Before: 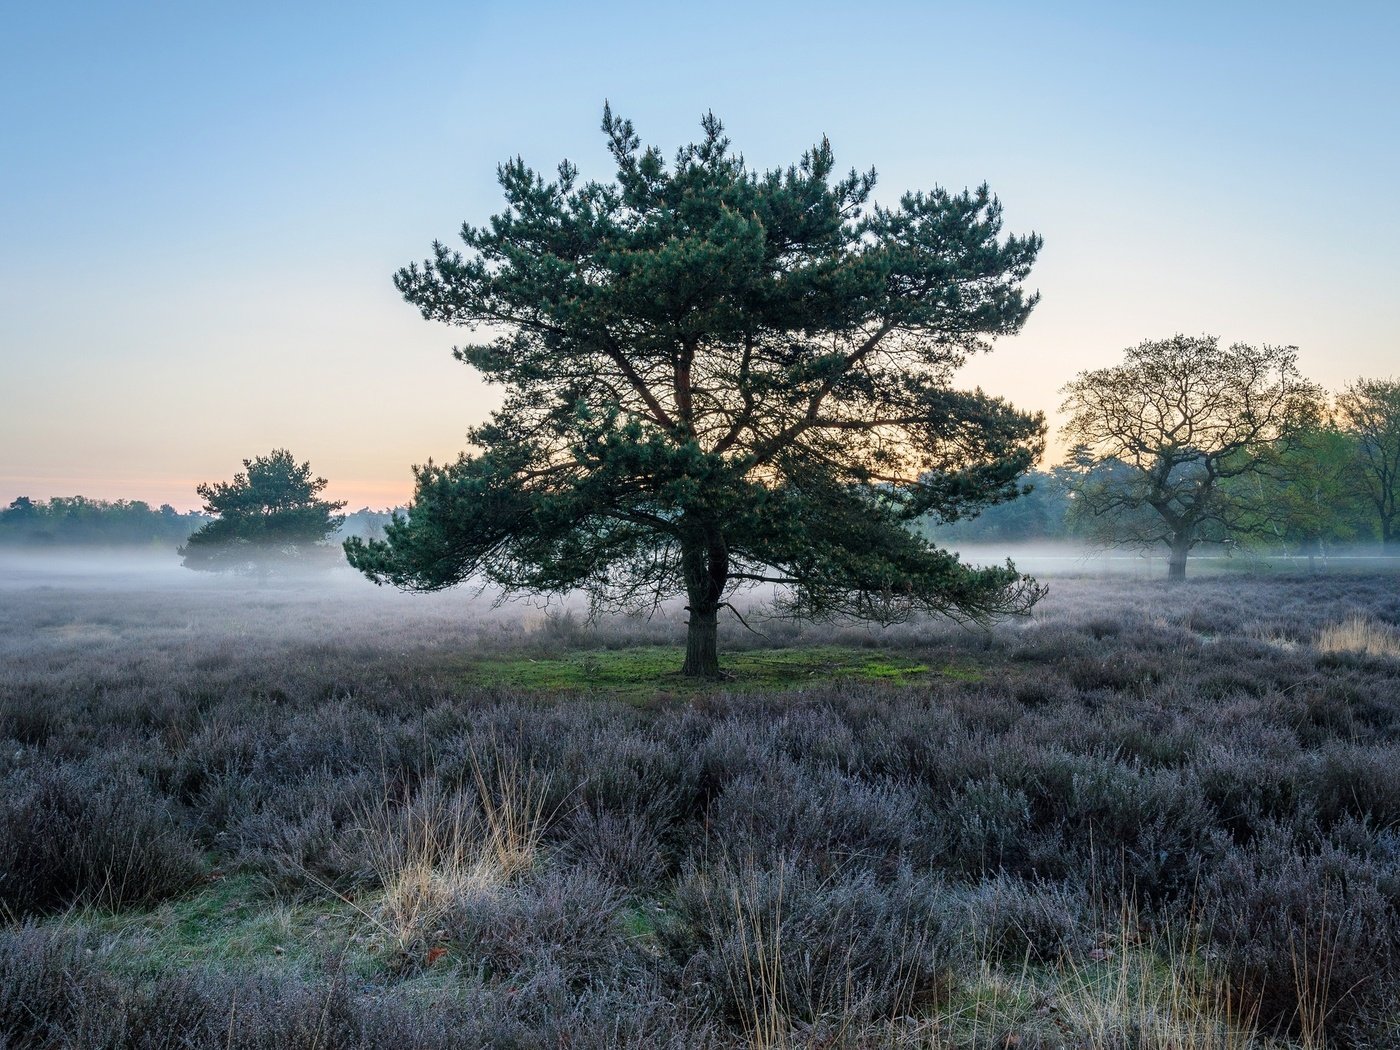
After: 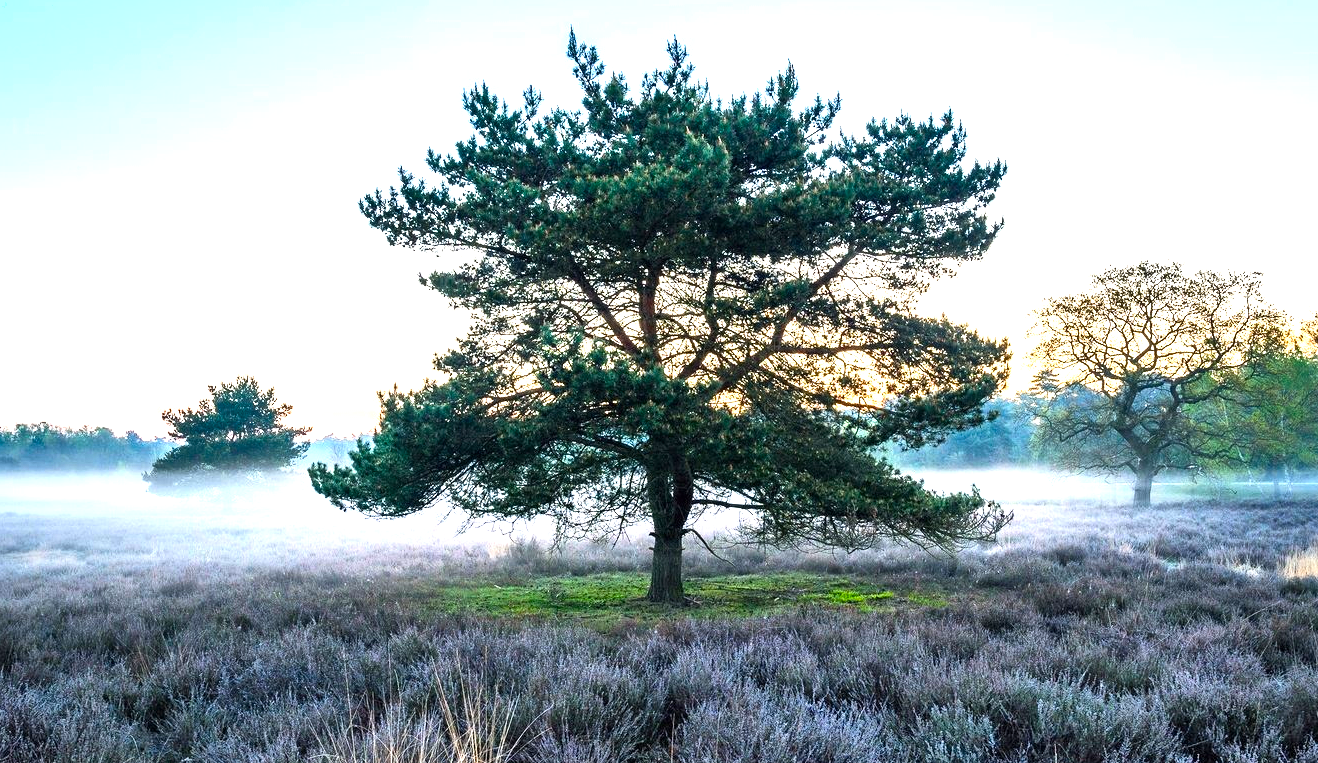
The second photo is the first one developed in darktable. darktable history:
color balance rgb: white fulcrum 0.09 EV, perceptual saturation grading › global saturation 29.986%, perceptual brilliance grading › global brilliance 34.647%, perceptual brilliance grading › highlights 49.581%, perceptual brilliance grading › mid-tones 59.541%, perceptual brilliance grading › shadows 34.816%, saturation formula JzAzBz (2021)
crop: left 2.525%, top 7.117%, right 3.311%, bottom 20.126%
shadows and highlights: shadows 75.49, highlights -26.04, highlights color adjustment 89.27%, soften with gaussian
